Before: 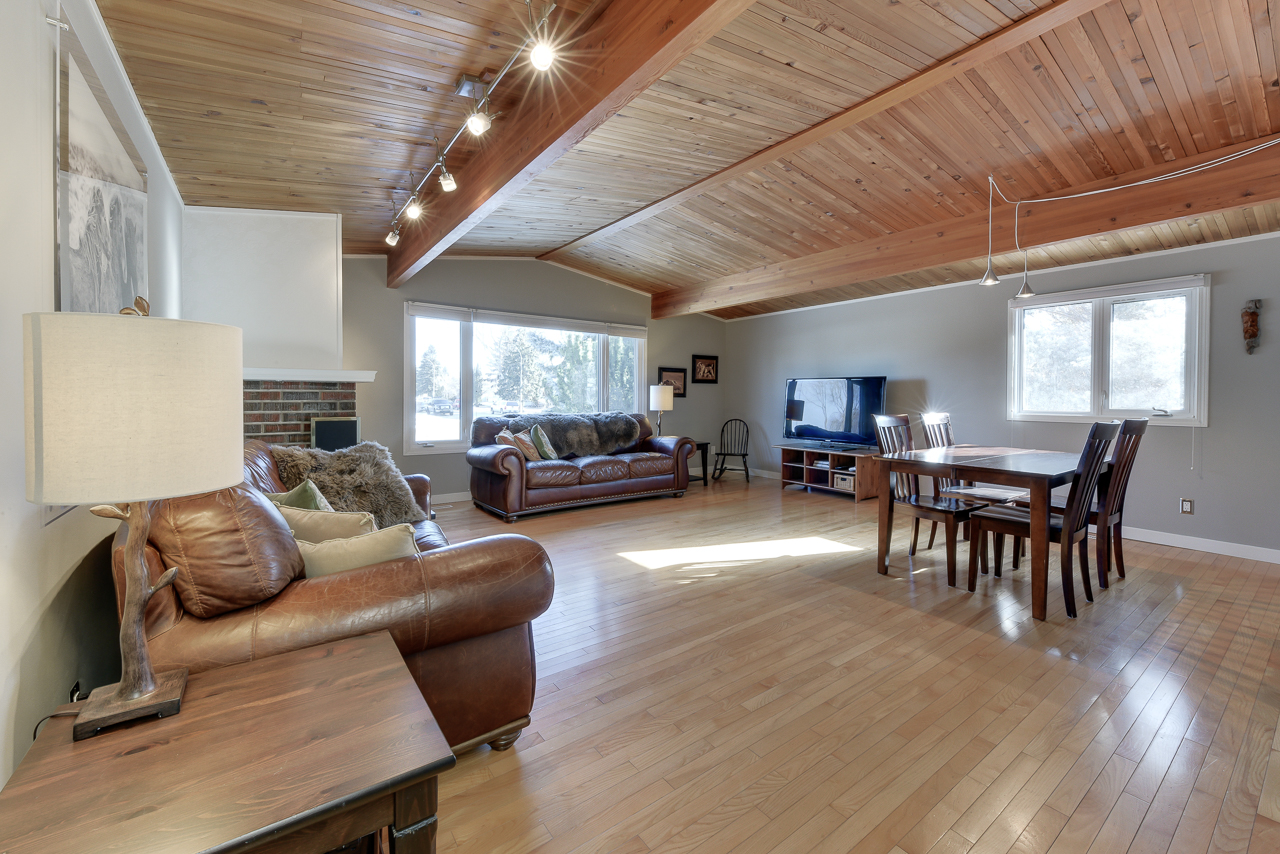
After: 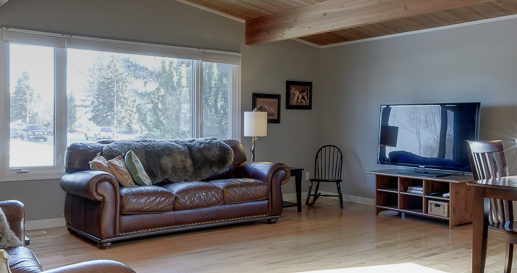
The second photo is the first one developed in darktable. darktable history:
crop: left 31.751%, top 32.172%, right 27.8%, bottom 35.83%
graduated density: rotation 5.63°, offset 76.9
